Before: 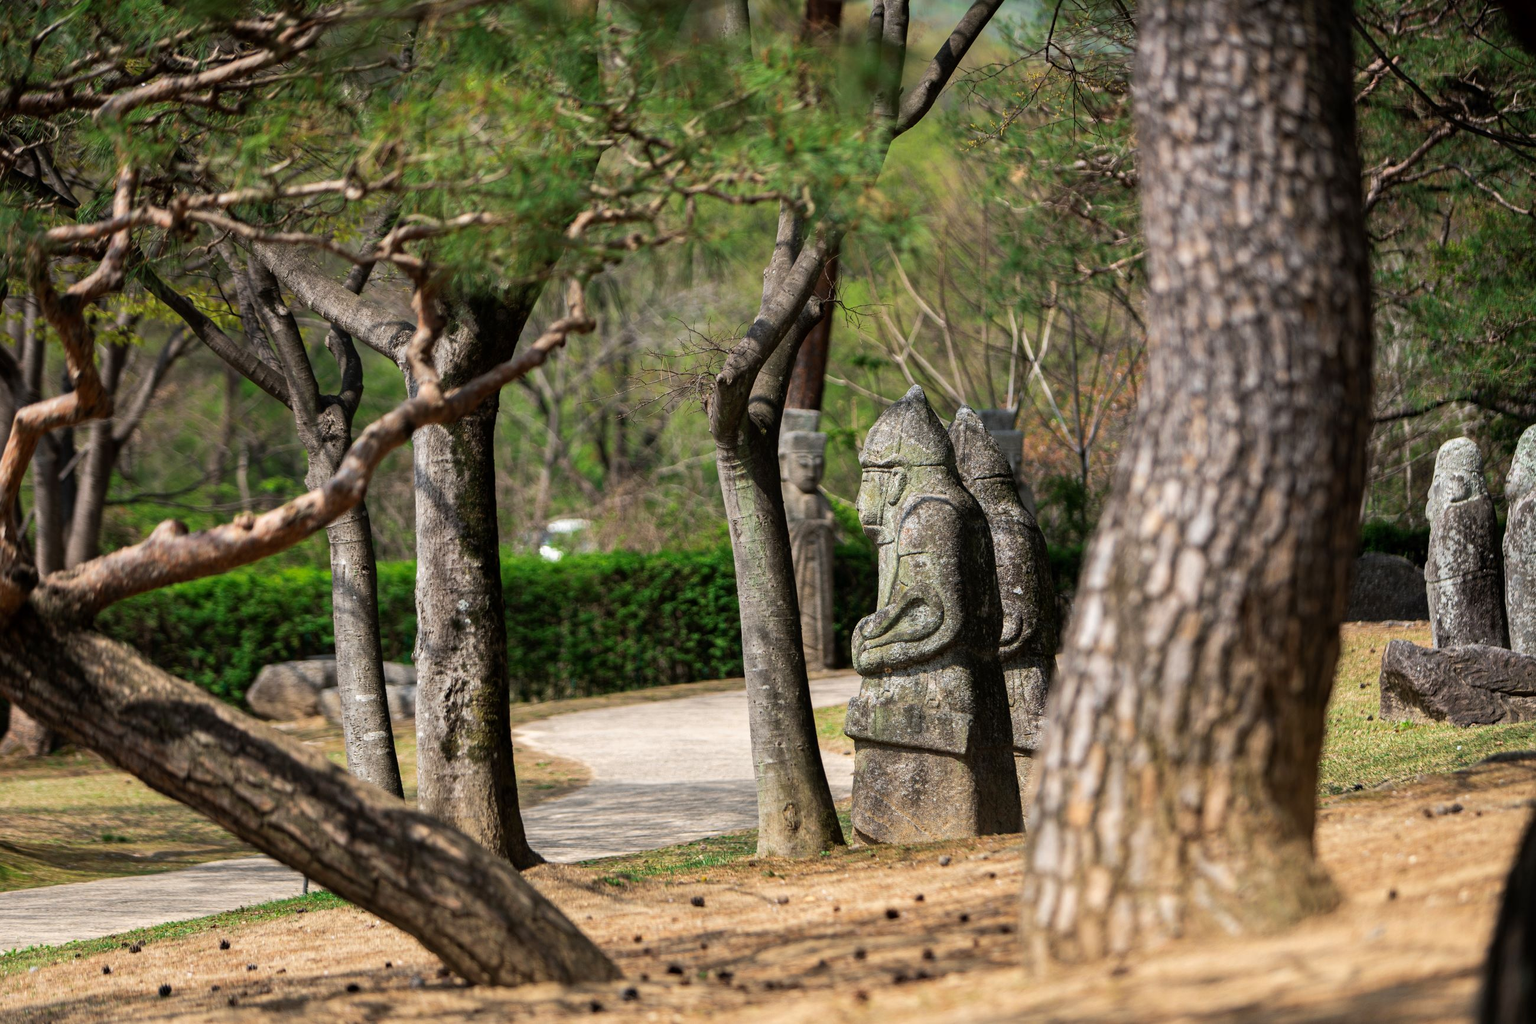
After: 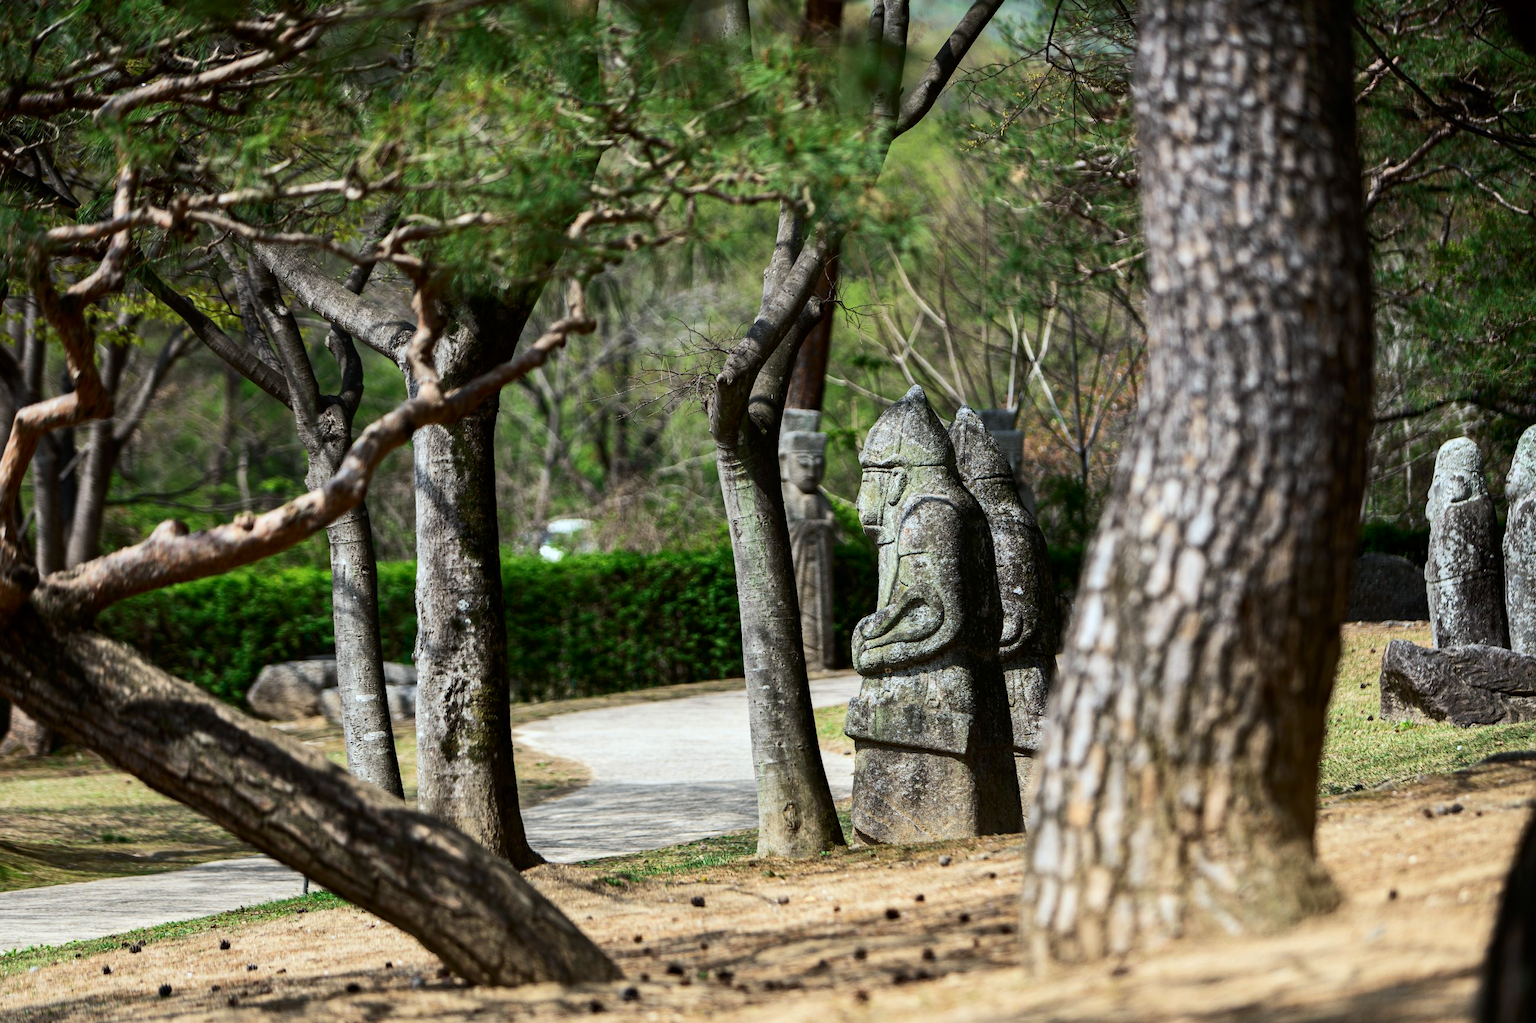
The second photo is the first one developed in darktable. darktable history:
contrast brightness saturation: contrast 0.22
white balance: red 0.925, blue 1.046
